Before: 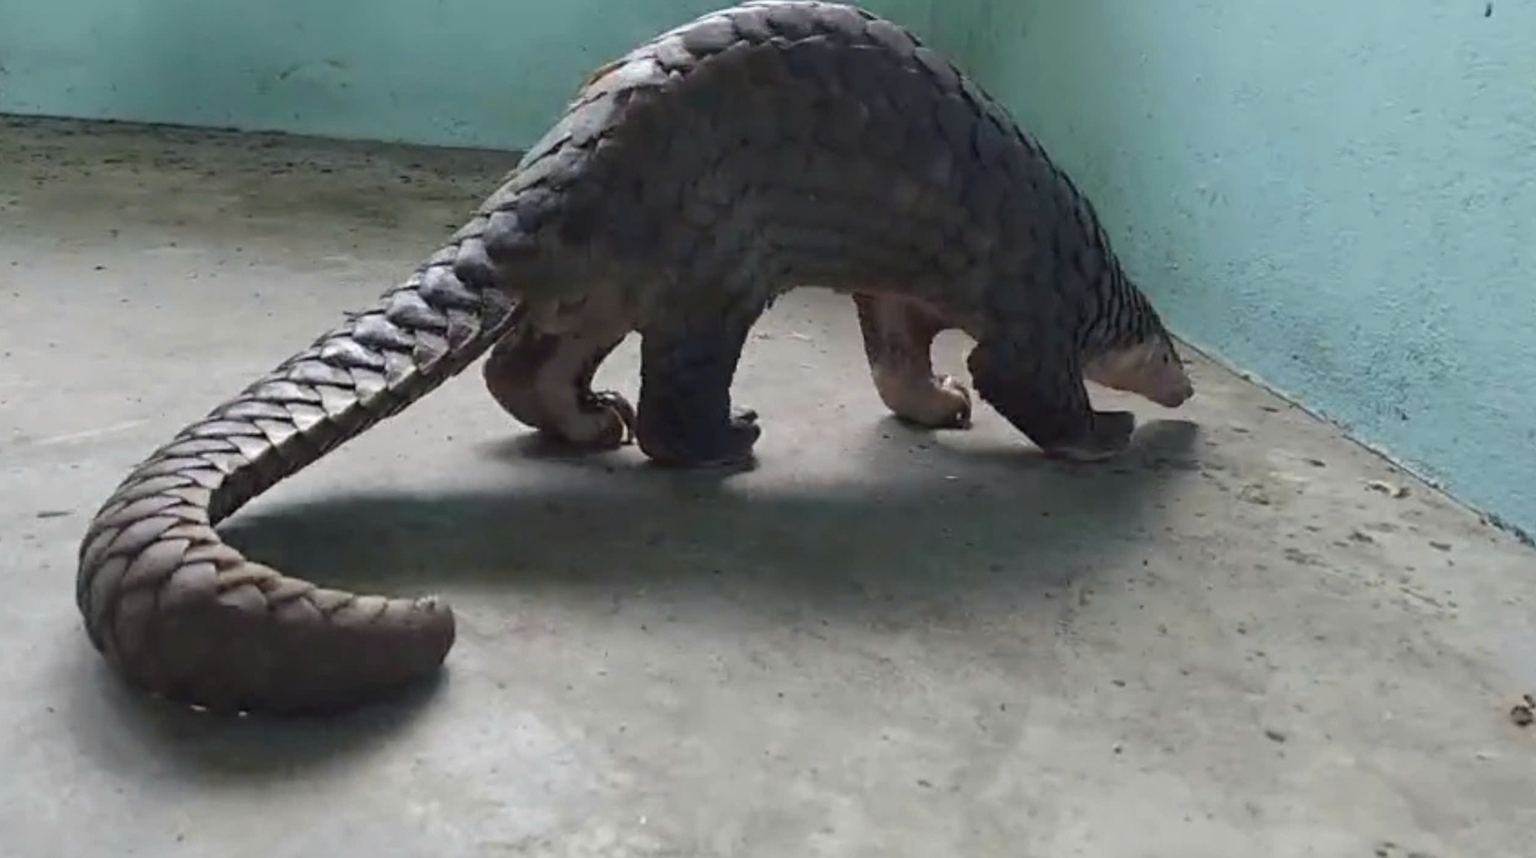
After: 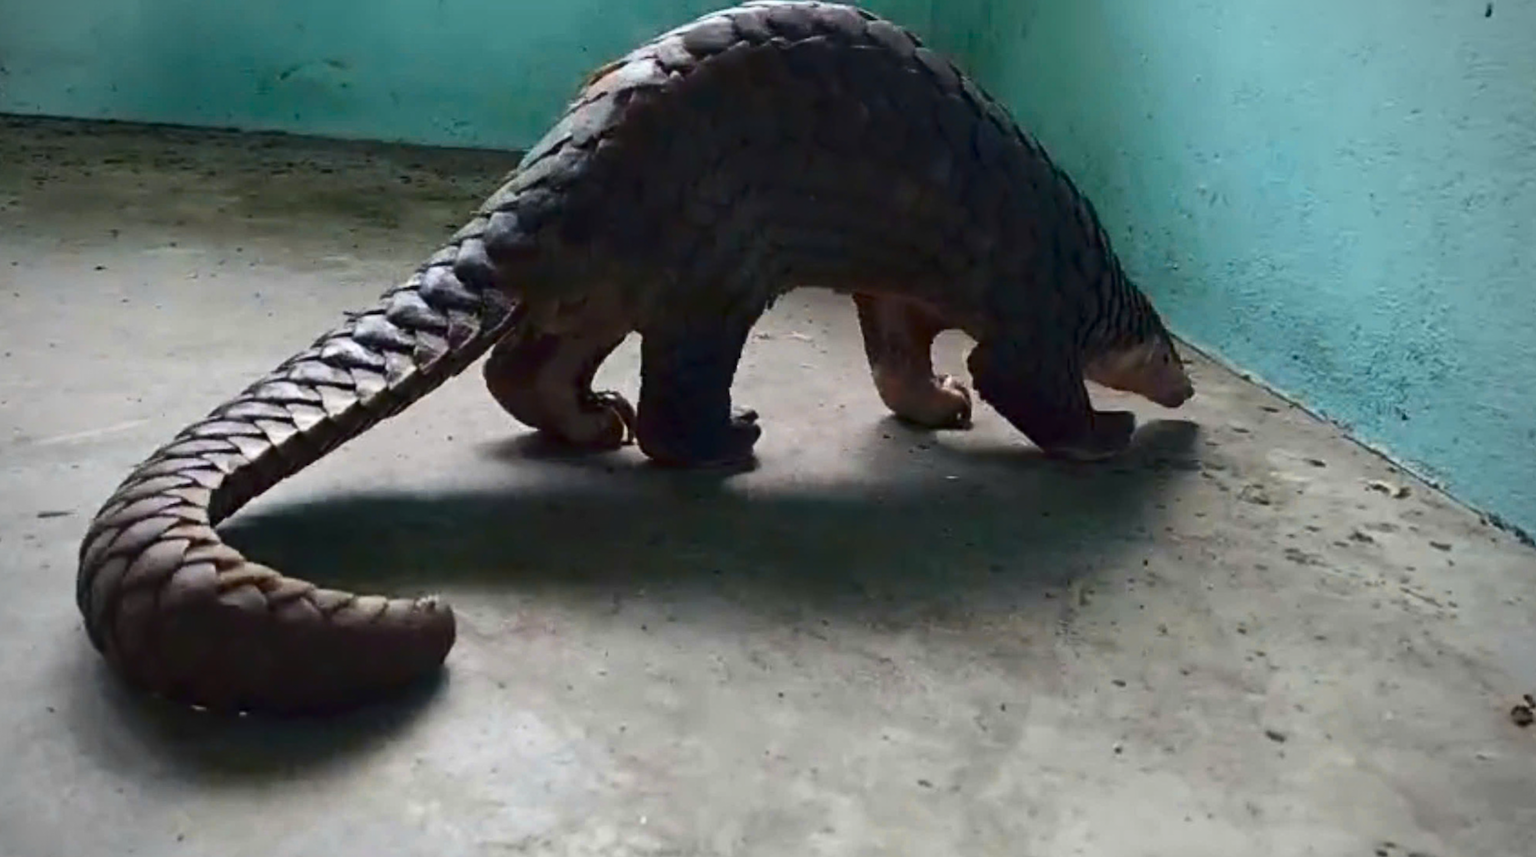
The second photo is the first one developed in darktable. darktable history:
contrast brightness saturation: contrast 0.189, brightness -0.105, saturation 0.212
vignetting: fall-off radius 32.32%, brightness -0.427, saturation -0.199
